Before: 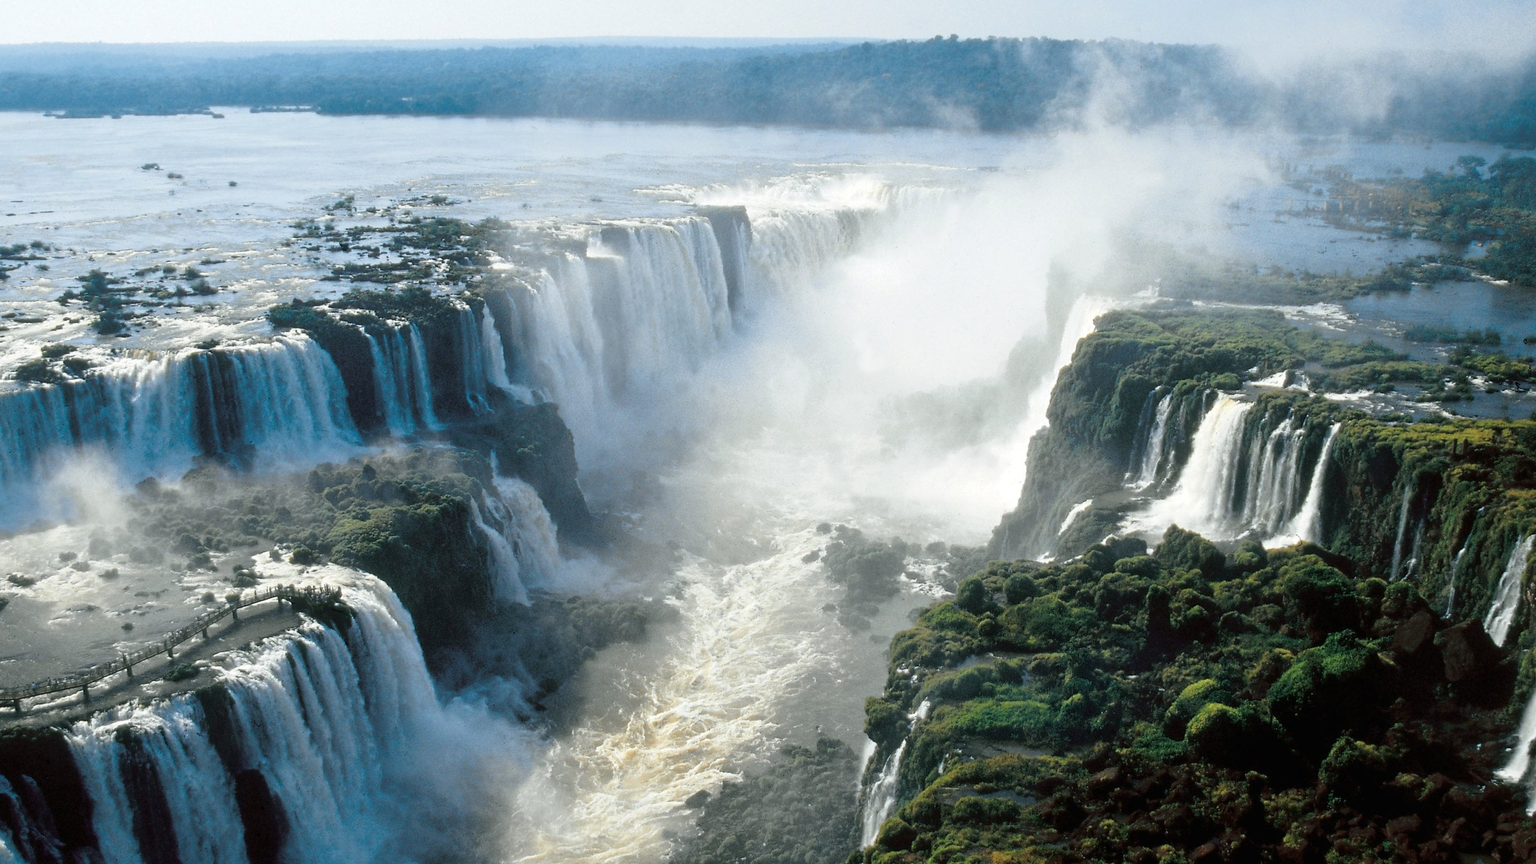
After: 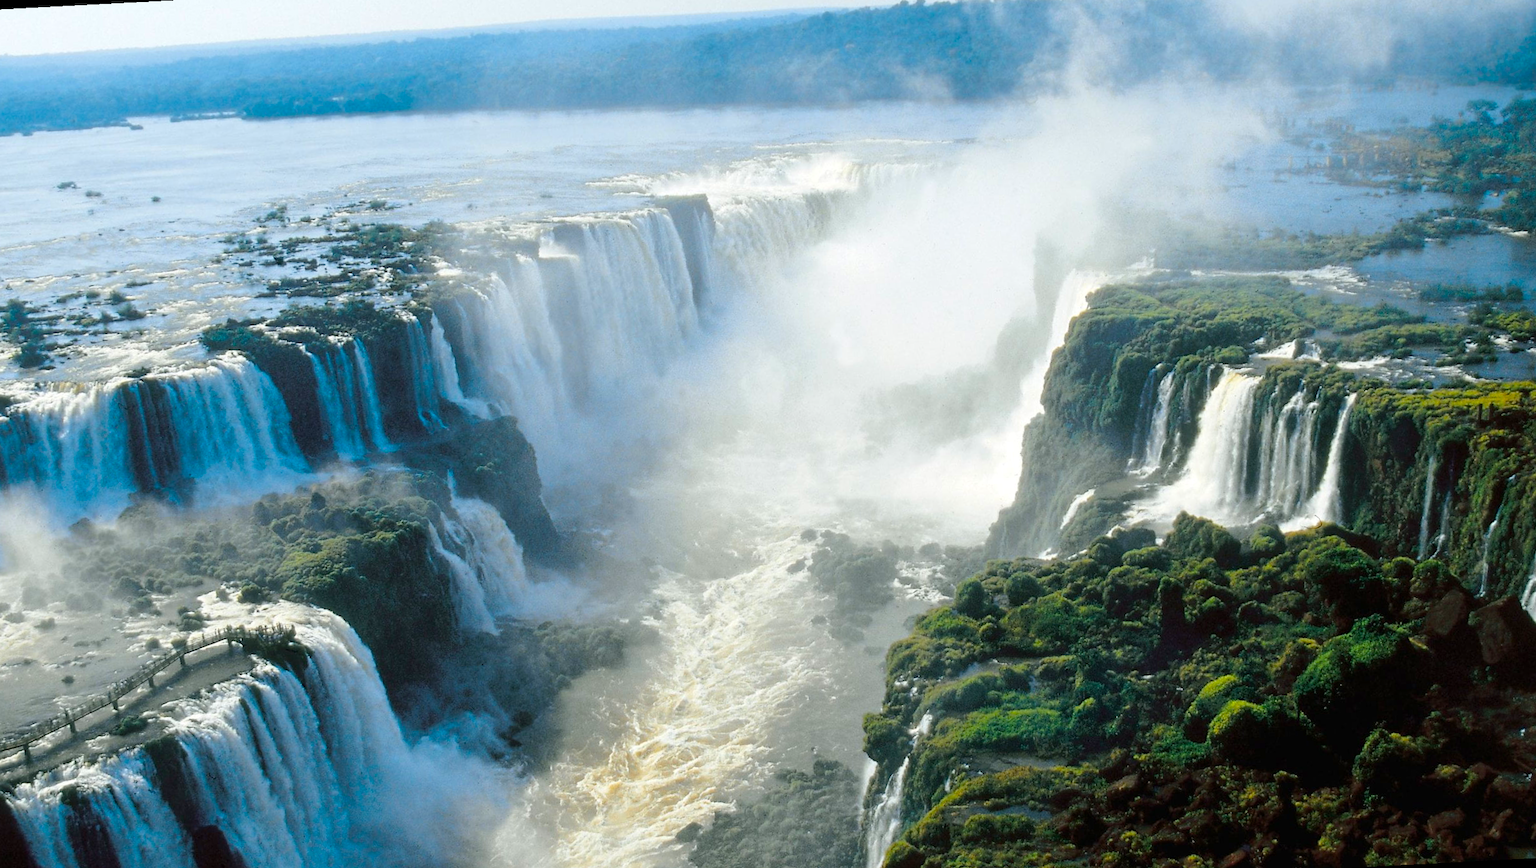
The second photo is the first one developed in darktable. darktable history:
color balance rgb: perceptual saturation grading › global saturation 25%, perceptual brilliance grading › mid-tones 10%, perceptual brilliance grading › shadows 15%, global vibrance 20%
crop and rotate: left 3.238%
rotate and perspective: rotation -3°, crop left 0.031, crop right 0.968, crop top 0.07, crop bottom 0.93
exposure: compensate highlight preservation false
